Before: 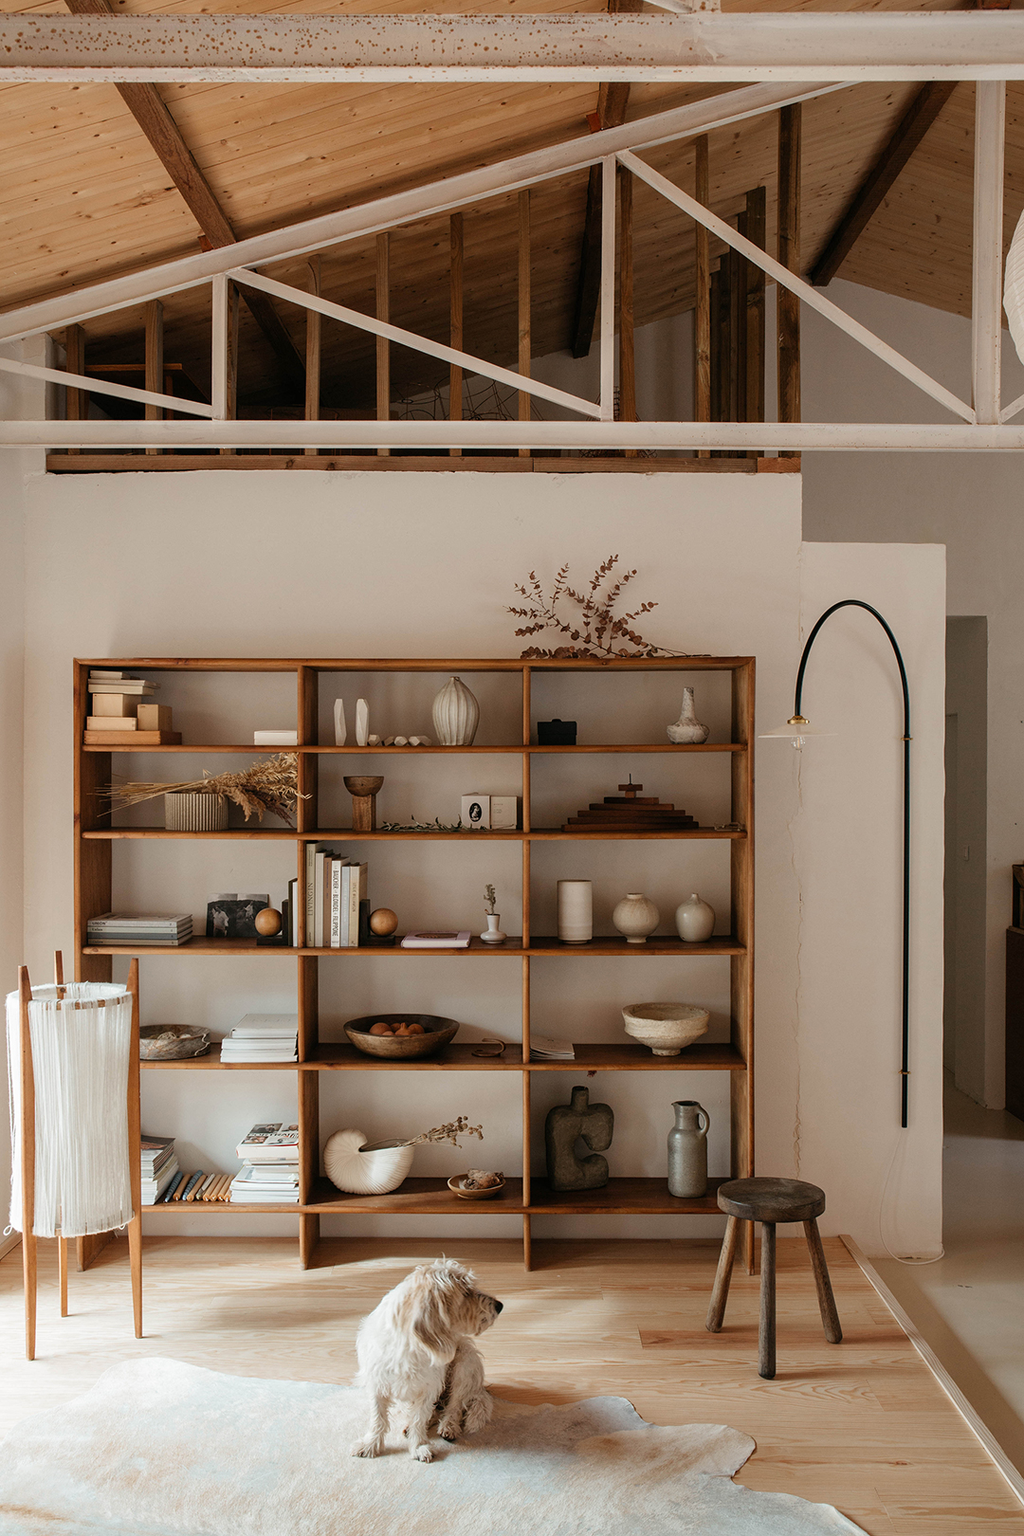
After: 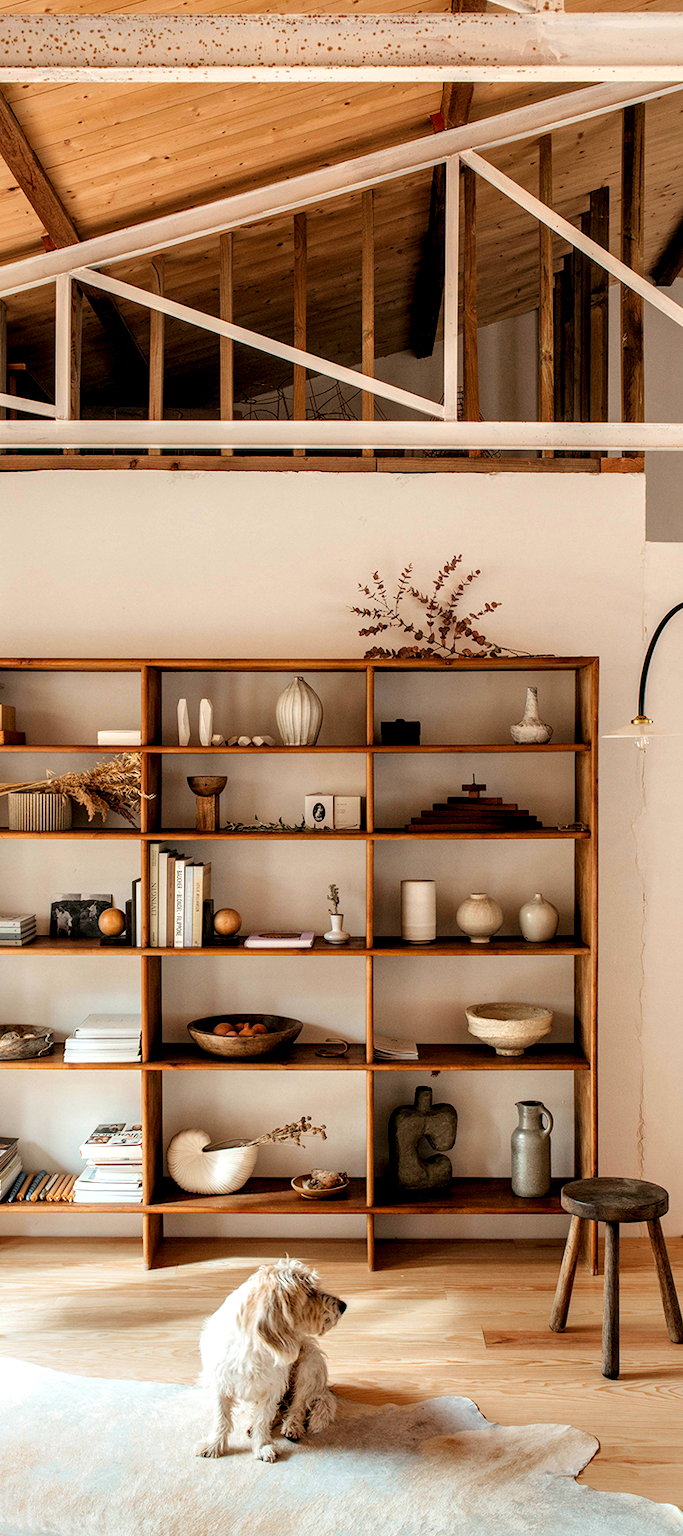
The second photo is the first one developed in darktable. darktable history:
contrast brightness saturation: contrast 0.067, brightness 0.174, saturation 0.419
local contrast: highlights 80%, shadows 57%, detail 174%, midtone range 0.608
crop: left 15.37%, right 17.823%
tone curve: curves: ch0 [(0, 0.068) (1, 0.961)], color space Lab, independent channels, preserve colors none
